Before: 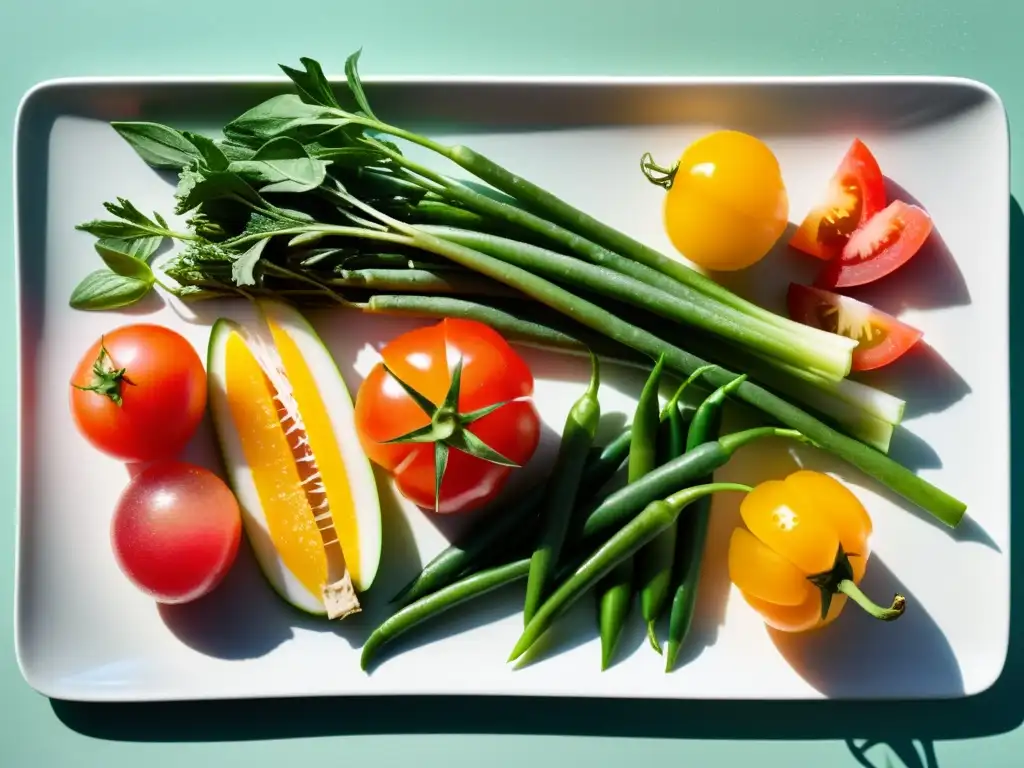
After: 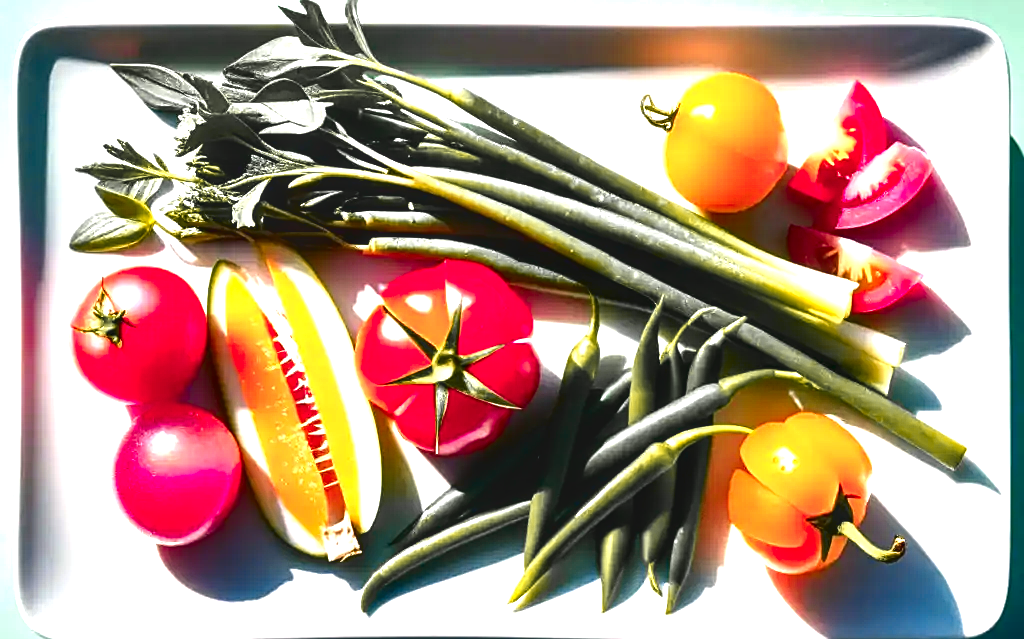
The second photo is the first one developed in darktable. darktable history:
exposure: black level correction 0, exposure 1.1 EV, compensate exposure bias true, compensate highlight preservation false
crop: top 7.625%, bottom 8.027%
local contrast: on, module defaults
sharpen: on, module defaults
color balance rgb: shadows lift › chroma 1.41%, shadows lift › hue 260°, power › chroma 0.5%, power › hue 260°, highlights gain › chroma 1%, highlights gain › hue 27°, saturation formula JzAzBz (2021)
contrast brightness saturation: contrast 0.1, brightness -0.26, saturation 0.14
color zones: curves: ch1 [(0.29, 0.492) (0.373, 0.185) (0.509, 0.481)]; ch2 [(0.25, 0.462) (0.749, 0.457)], mix 40.67%
